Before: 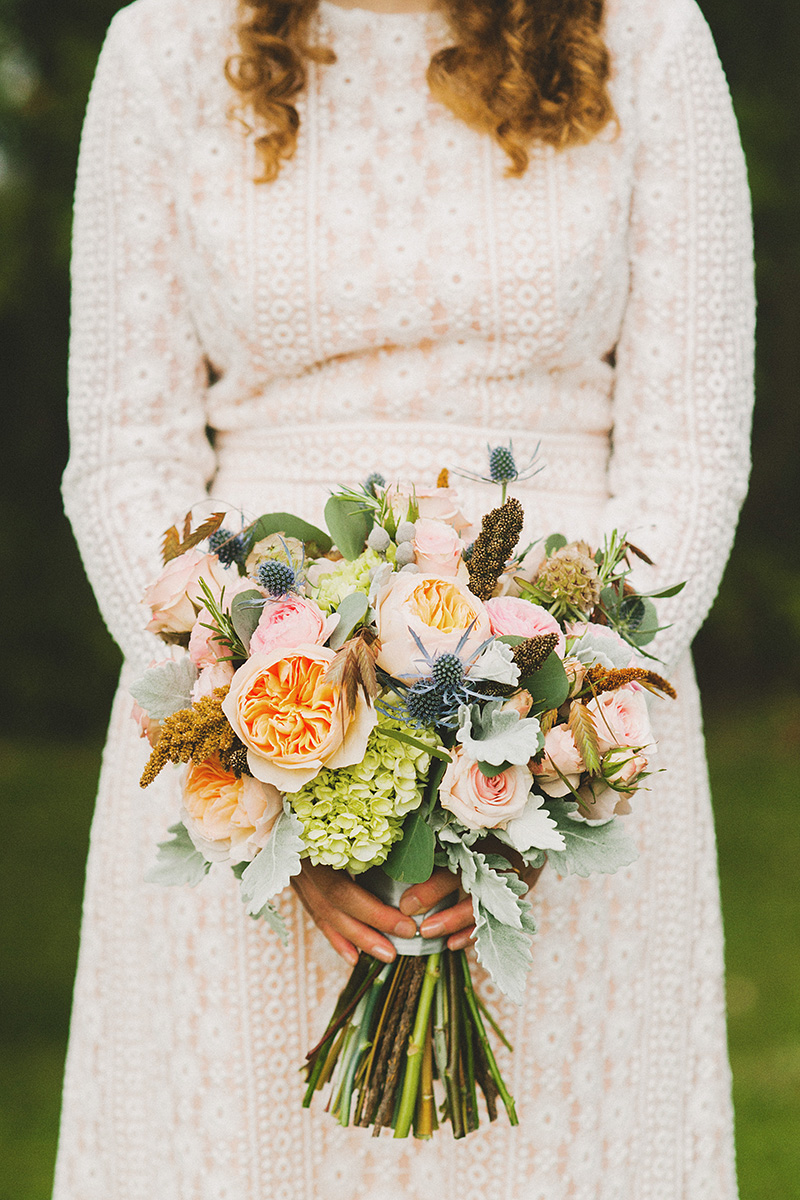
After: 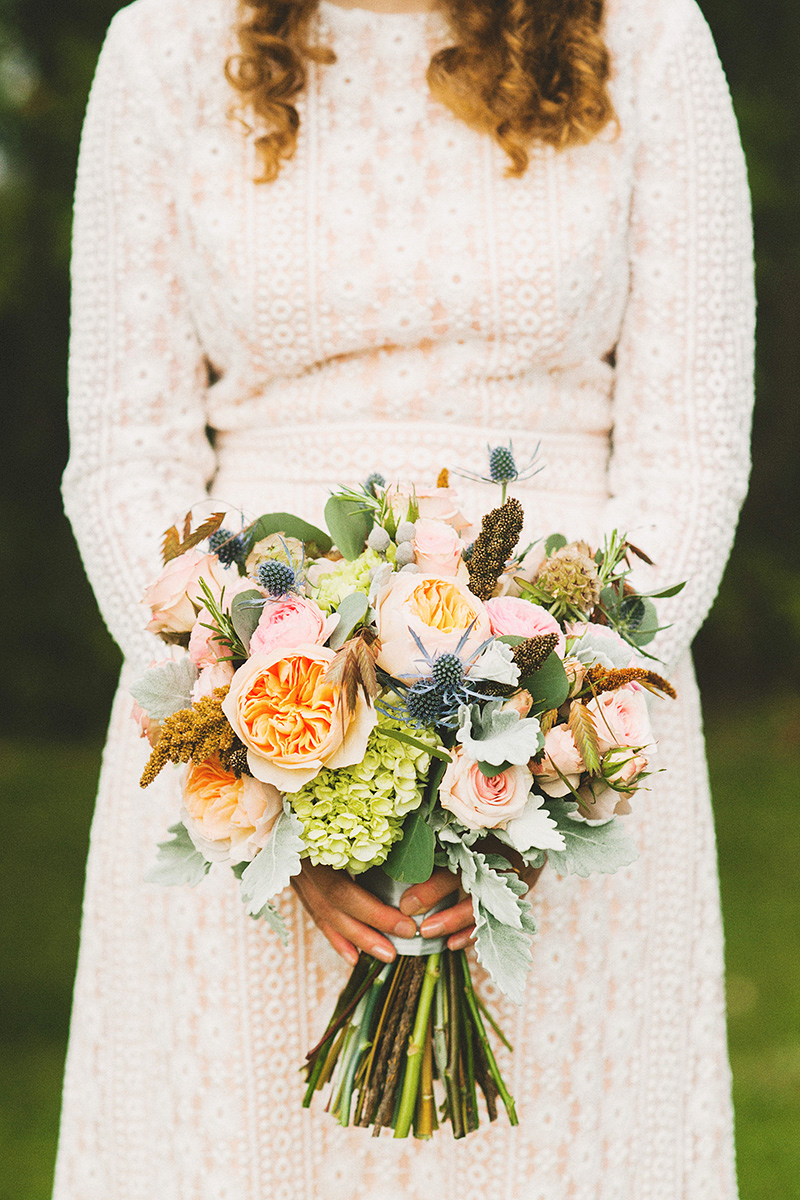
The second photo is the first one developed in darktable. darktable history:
tone curve: curves: ch0 [(0, 0) (0.003, 0.003) (0.011, 0.012) (0.025, 0.026) (0.044, 0.047) (0.069, 0.073) (0.1, 0.105) (0.136, 0.143) (0.177, 0.187) (0.224, 0.237) (0.277, 0.293) (0.335, 0.354) (0.399, 0.422) (0.468, 0.495) (0.543, 0.574) (0.623, 0.659) (0.709, 0.749) (0.801, 0.846) (0.898, 0.932) (1, 1)], color space Lab, linked channels, preserve colors none
